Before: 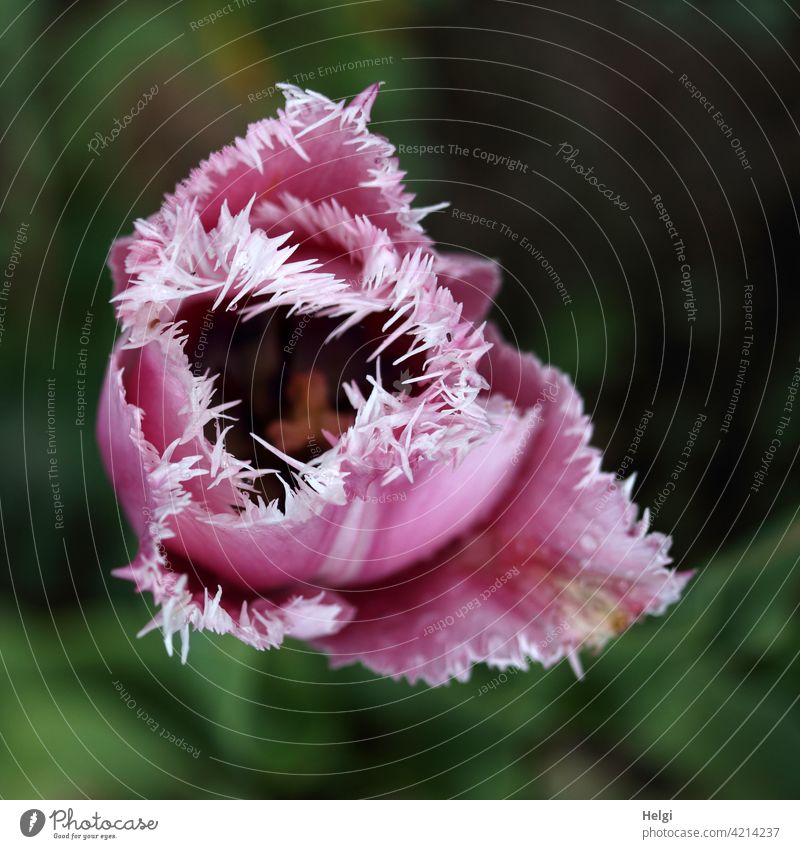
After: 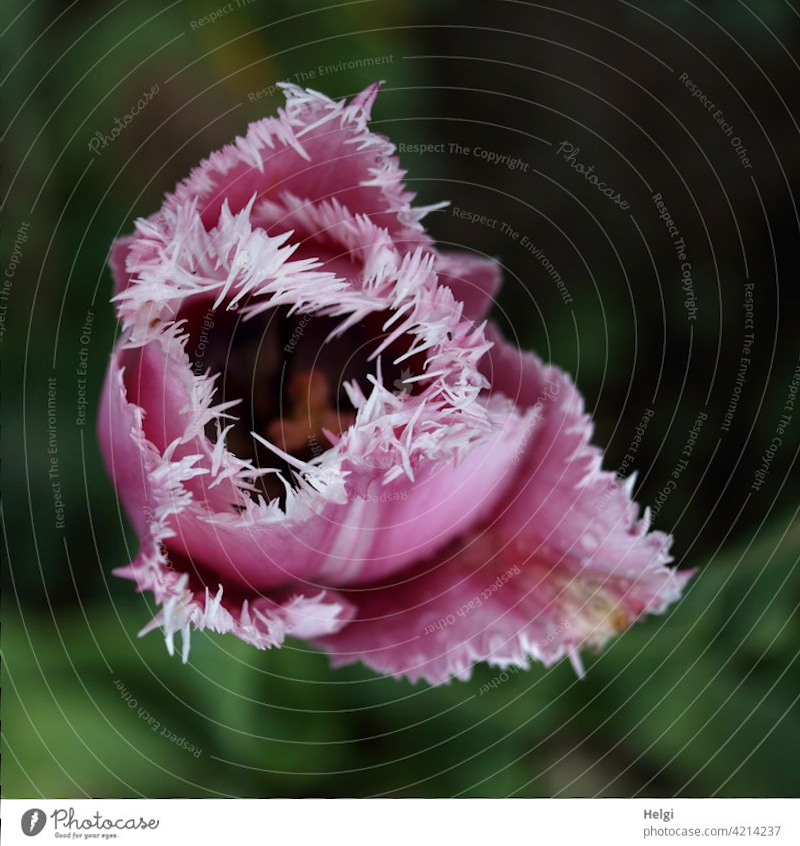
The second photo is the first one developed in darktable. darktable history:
crop and rotate: angle -1.69°
rotate and perspective: rotation -1.75°, automatic cropping off
graduated density: on, module defaults
